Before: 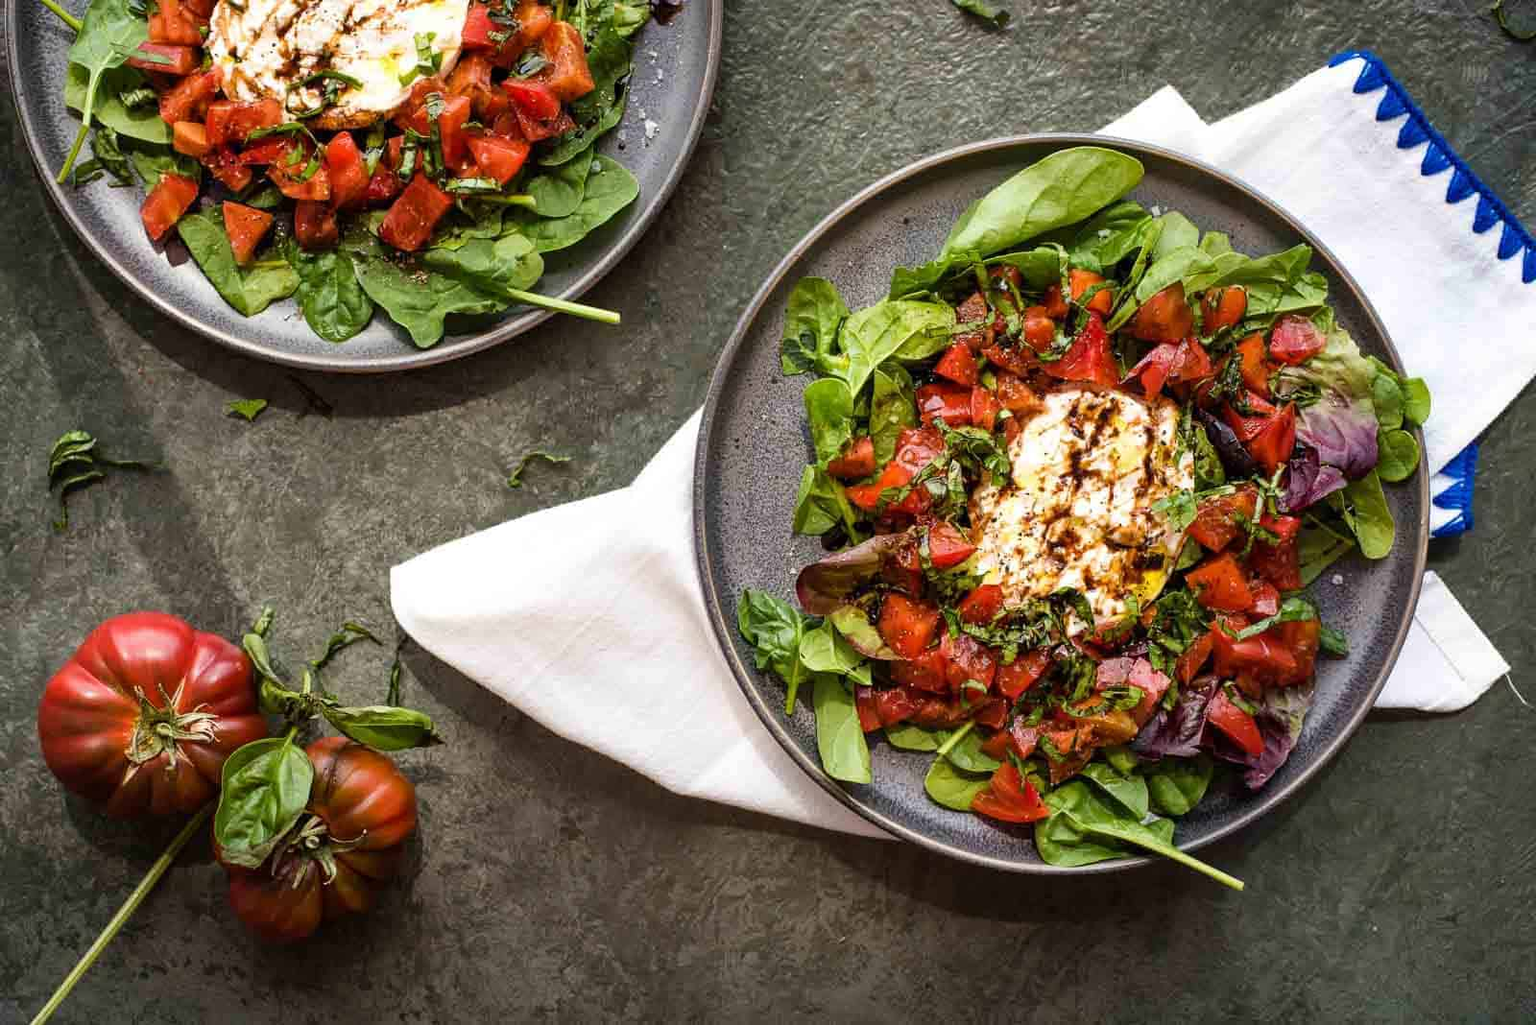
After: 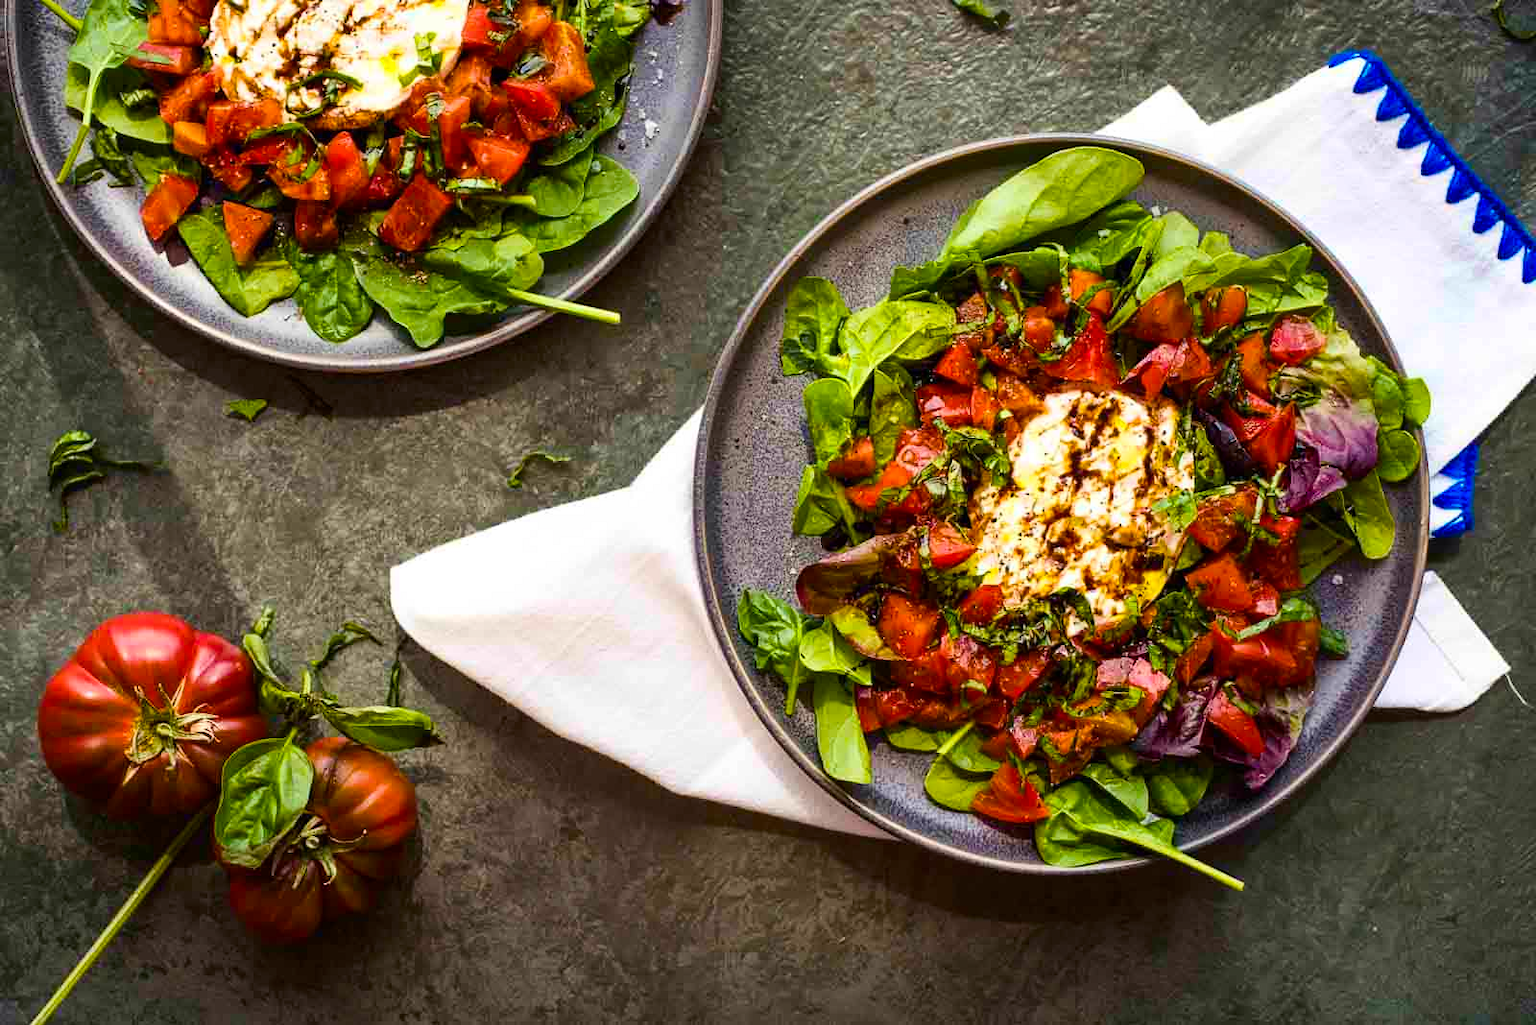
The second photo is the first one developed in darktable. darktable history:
color balance rgb: shadows lift › chroma 2.934%, shadows lift › hue 280.45°, linear chroma grading › shadows -9.763%, linear chroma grading › global chroma 20.607%, perceptual saturation grading › global saturation -2.036%, perceptual saturation grading › highlights -7.387%, perceptual saturation grading › mid-tones 7.691%, perceptual saturation grading › shadows 4.931%, global vibrance 50.188%
contrast brightness saturation: contrast 0.136
